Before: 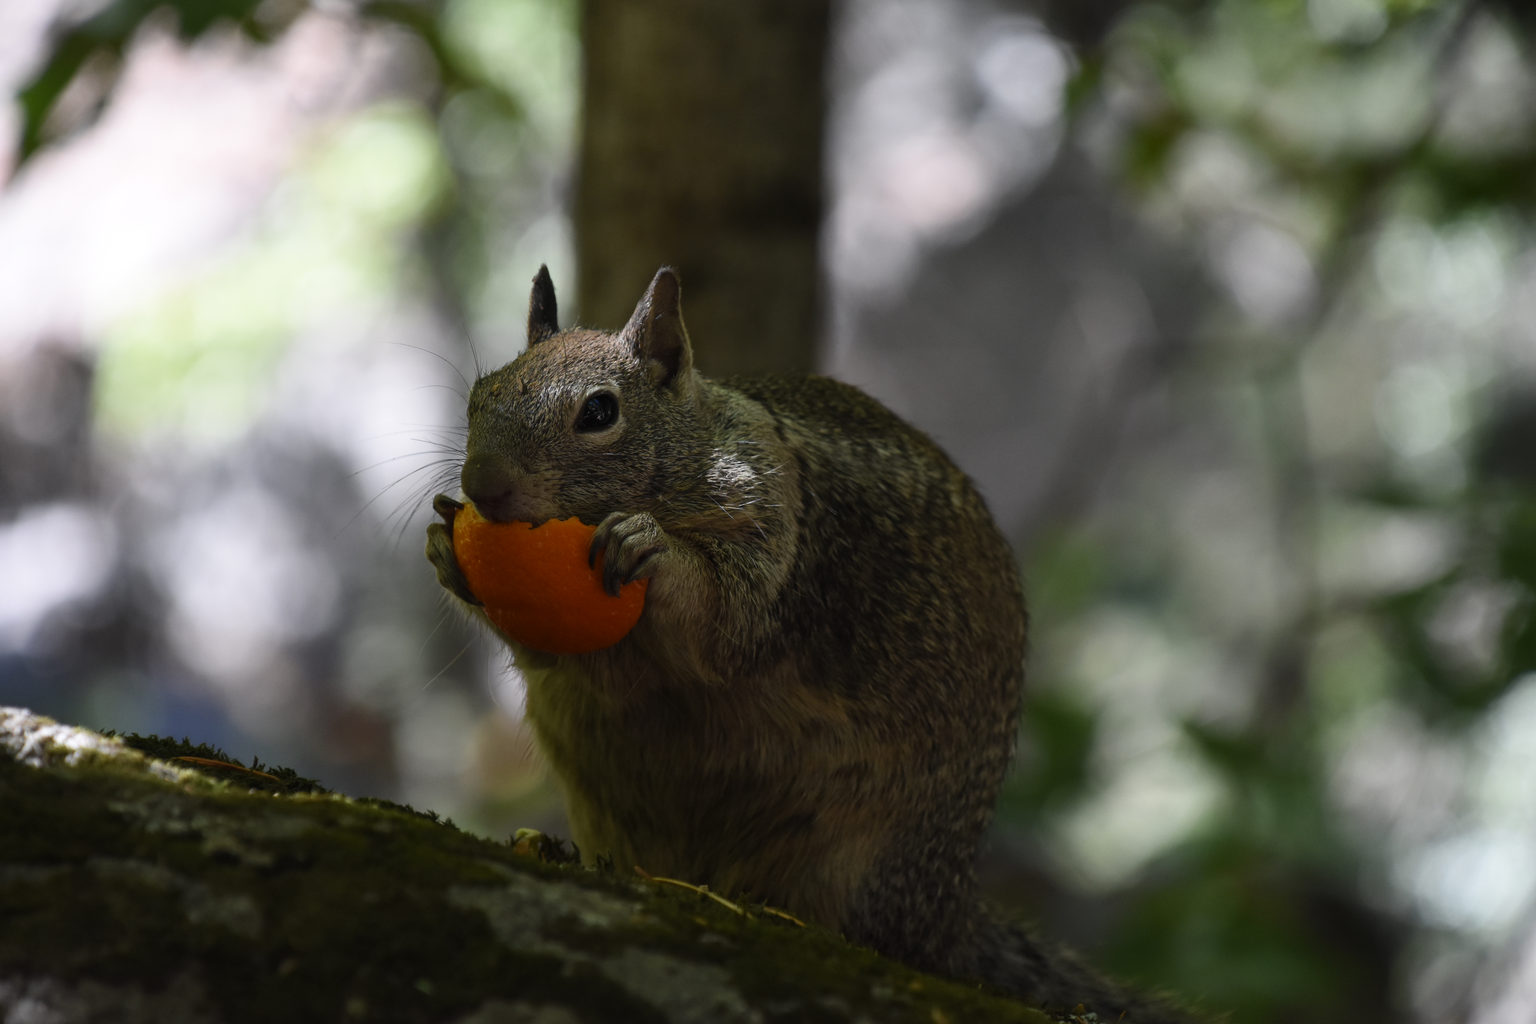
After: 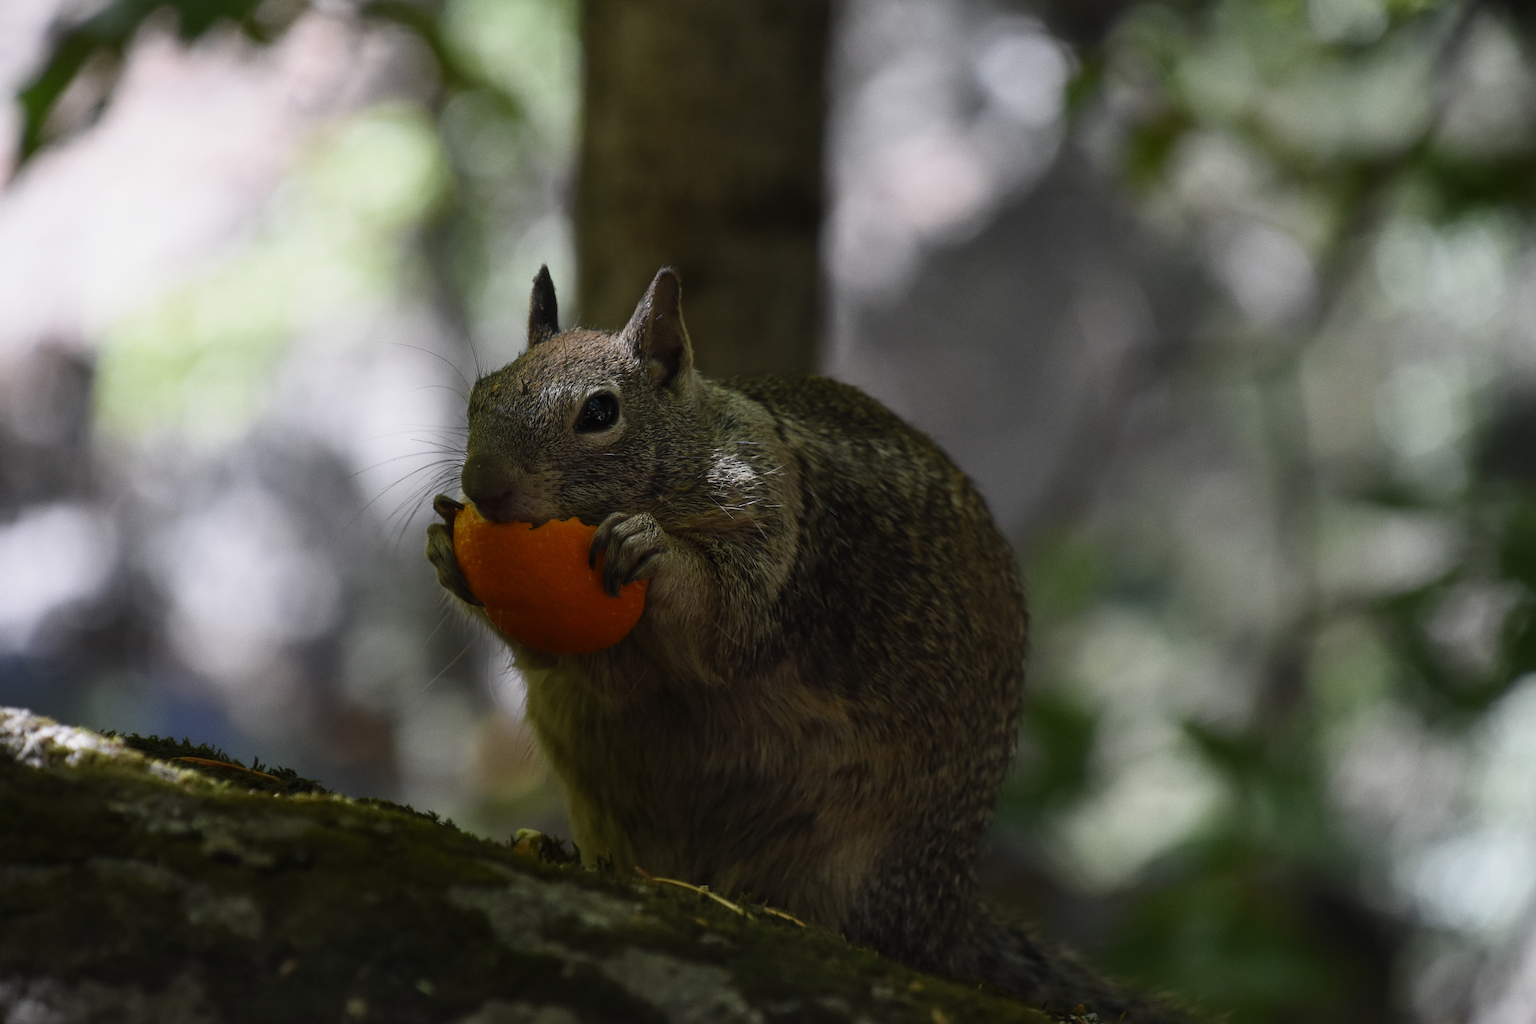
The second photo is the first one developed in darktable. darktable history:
shadows and highlights: radius 334.93, shadows 63.48, highlights 6.06, compress 87.7%, highlights color adjustment 39.73%, soften with gaussian
sharpen: amount 0.2
exposure: exposure -0.177 EV, compensate highlight preservation false
grain: coarseness 0.09 ISO, strength 16.61%
